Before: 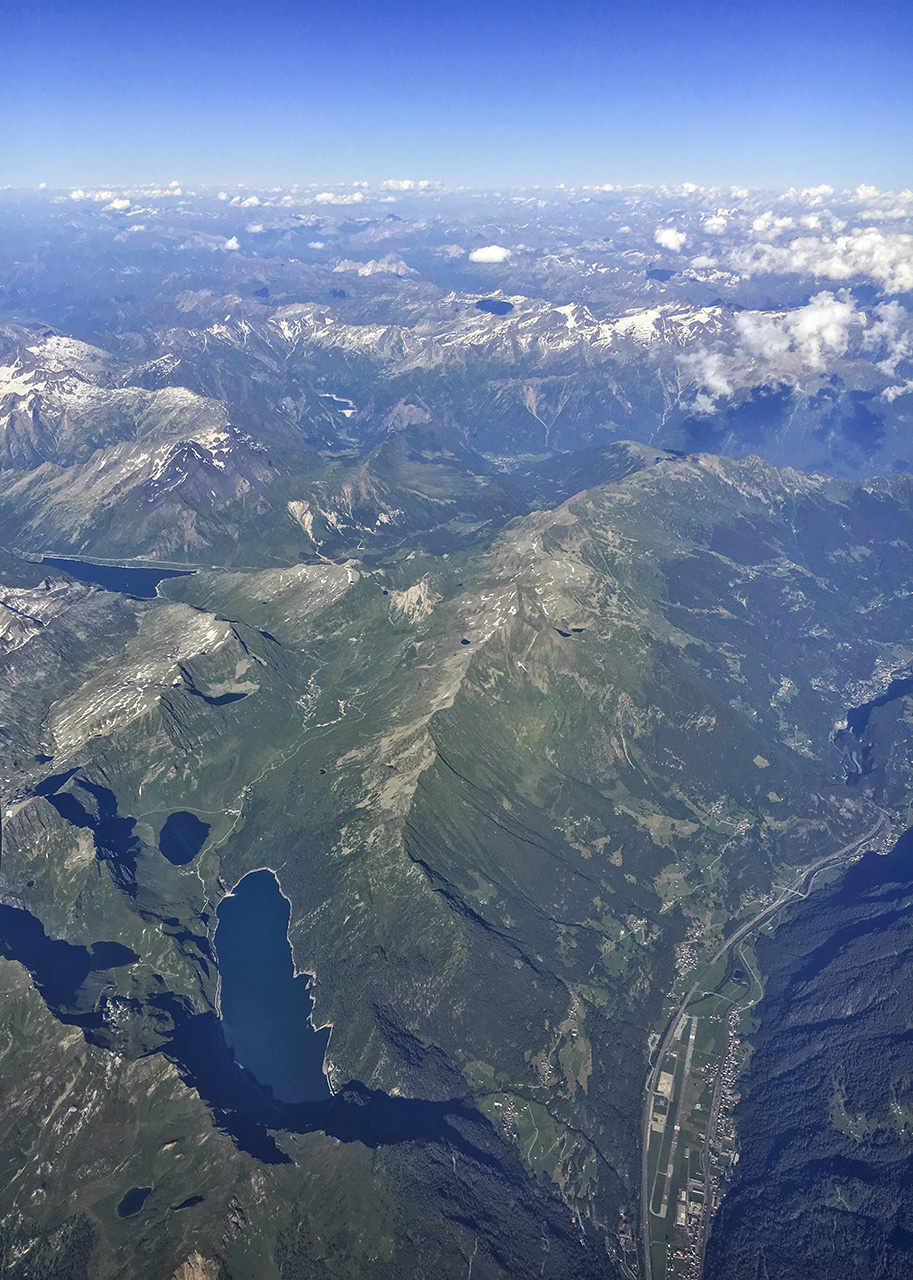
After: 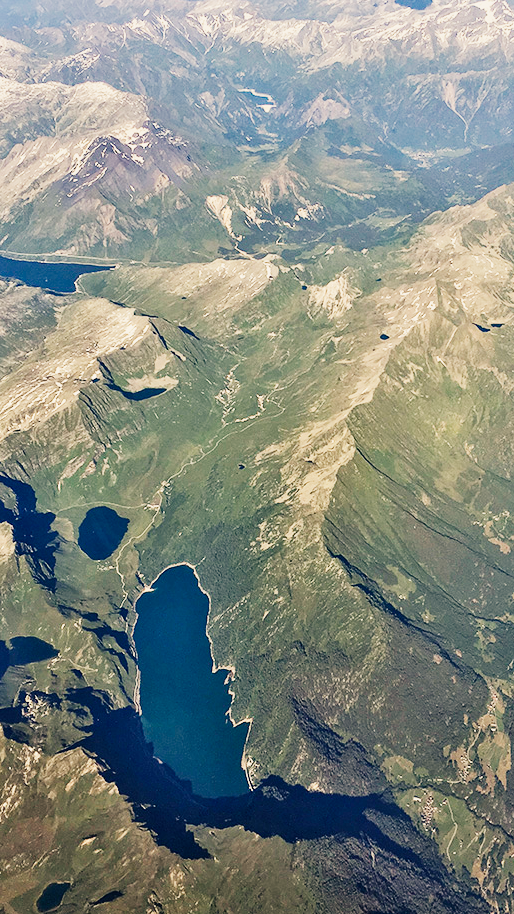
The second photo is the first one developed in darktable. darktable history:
white balance: red 1.138, green 0.996, blue 0.812
exposure: black level correction 0, exposure 1 EV, compensate exposure bias true, compensate highlight preservation false
shadows and highlights: shadows 37.27, highlights -28.18, soften with gaussian
crop: left 8.966%, top 23.852%, right 34.699%, bottom 4.703%
sigmoid: contrast 1.8, skew -0.2, preserve hue 0%, red attenuation 0.1, red rotation 0.035, green attenuation 0.1, green rotation -0.017, blue attenuation 0.15, blue rotation -0.052, base primaries Rec2020
